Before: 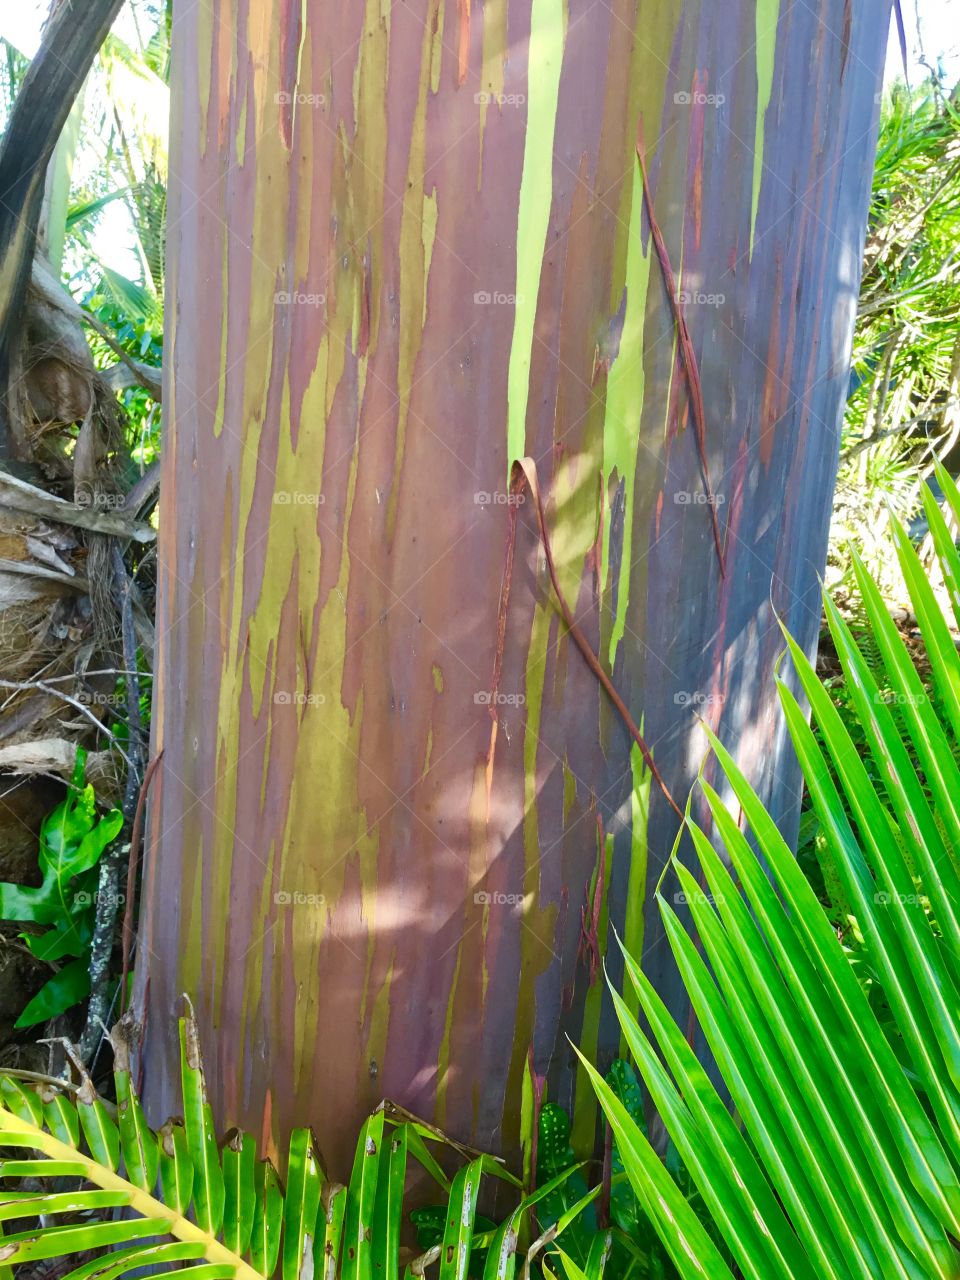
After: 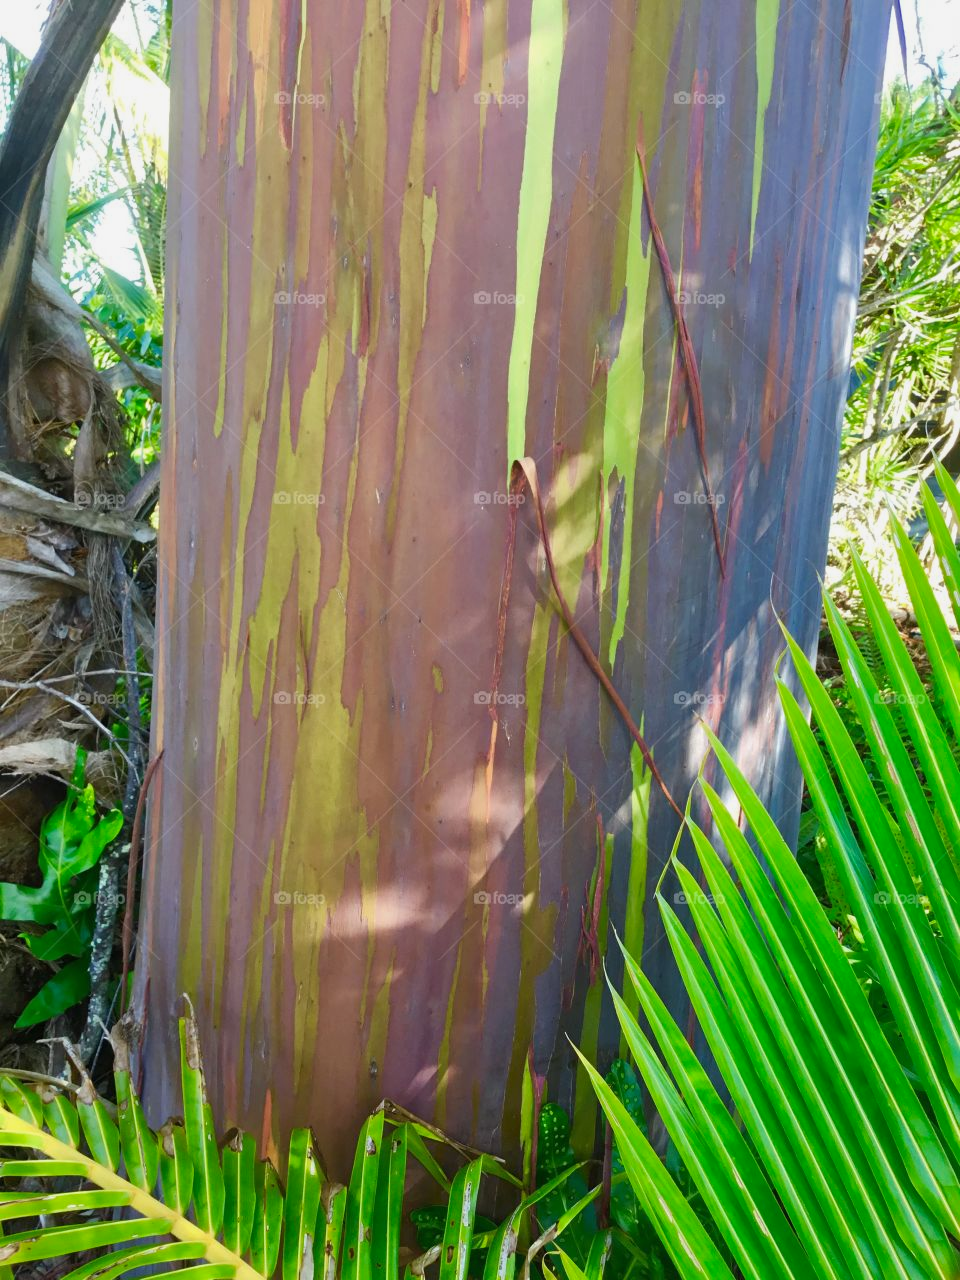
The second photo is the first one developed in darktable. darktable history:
shadows and highlights: shadows 25.61, white point adjustment -3.19, highlights -30.23, highlights color adjustment 0.564%
